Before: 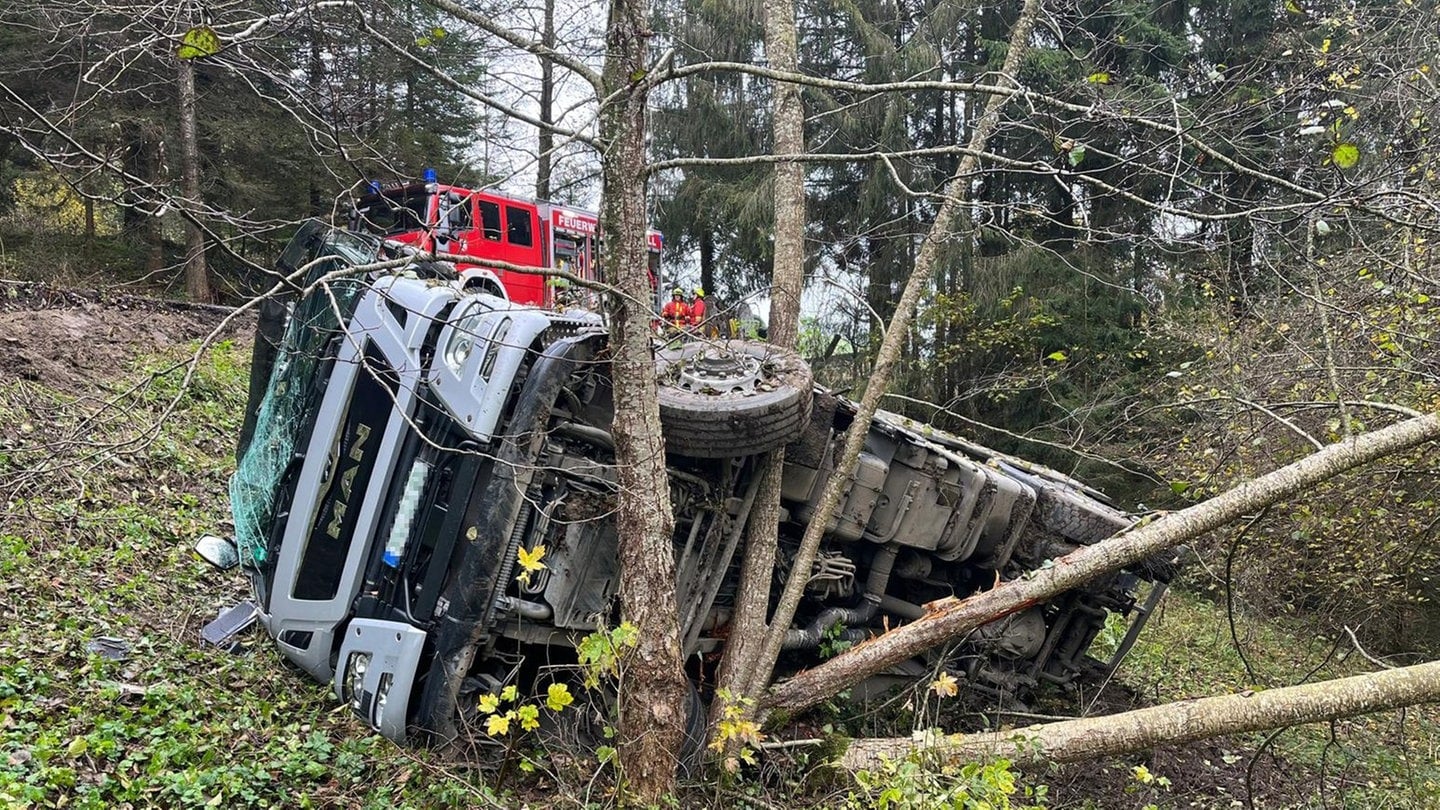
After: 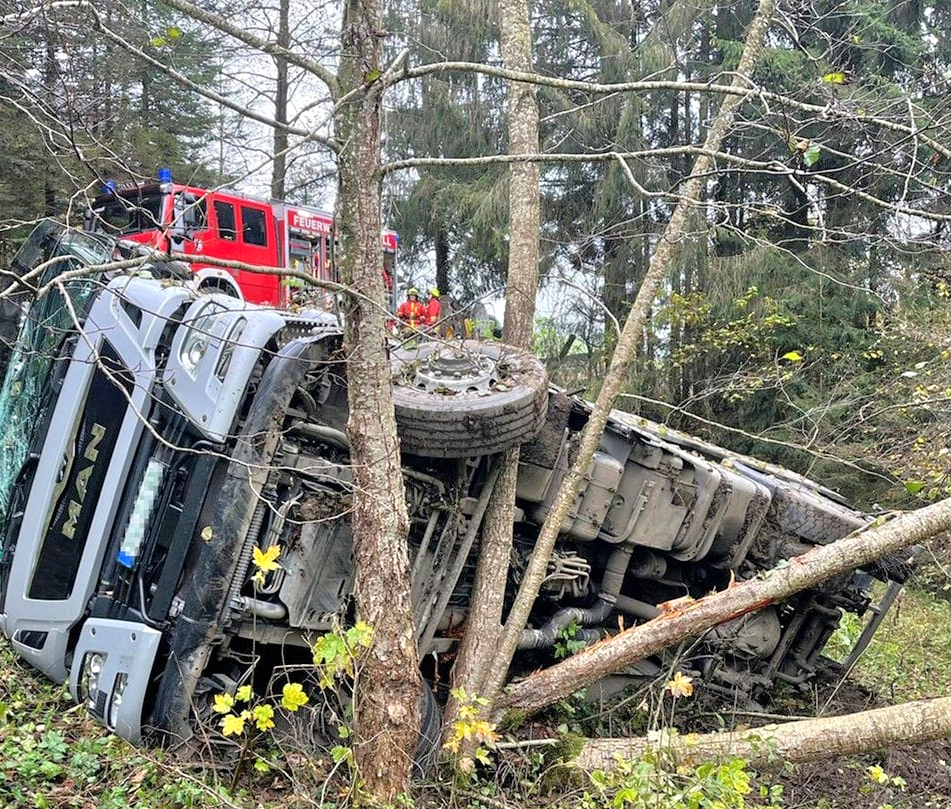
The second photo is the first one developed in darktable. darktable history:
crop and rotate: left 18.442%, right 15.508%
tone equalizer: -7 EV 0.15 EV, -6 EV 0.6 EV, -5 EV 1.15 EV, -4 EV 1.33 EV, -3 EV 1.15 EV, -2 EV 0.6 EV, -1 EV 0.15 EV, mask exposure compensation -0.5 EV
